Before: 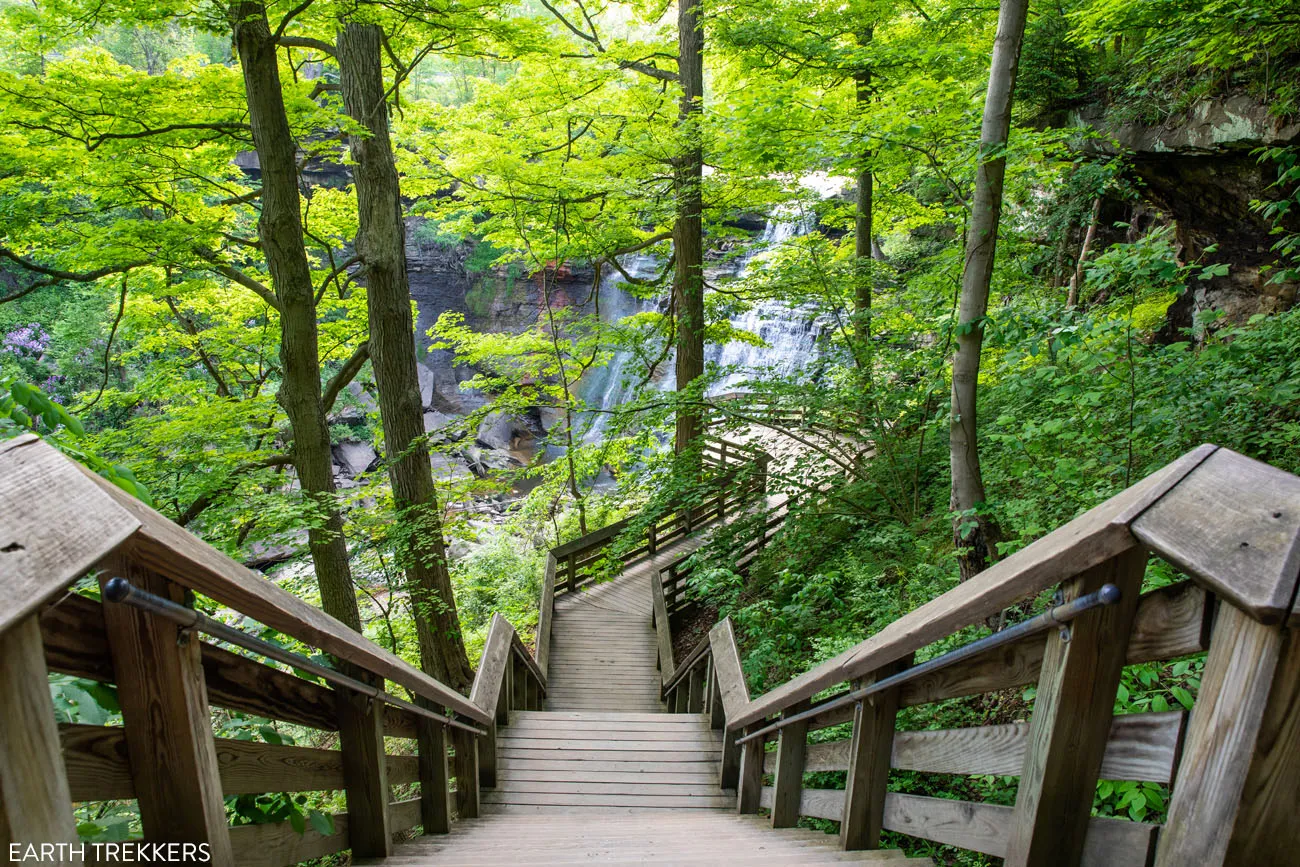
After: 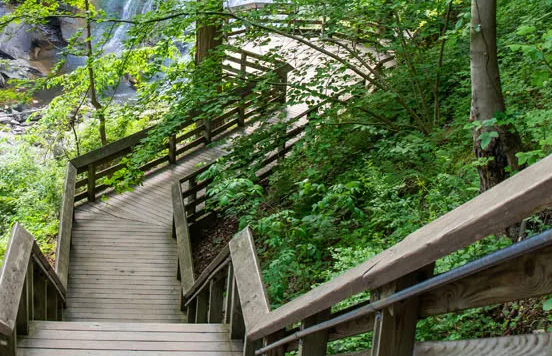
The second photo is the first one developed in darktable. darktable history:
crop: left 36.993%, top 45.076%, right 20.492%, bottom 13.797%
